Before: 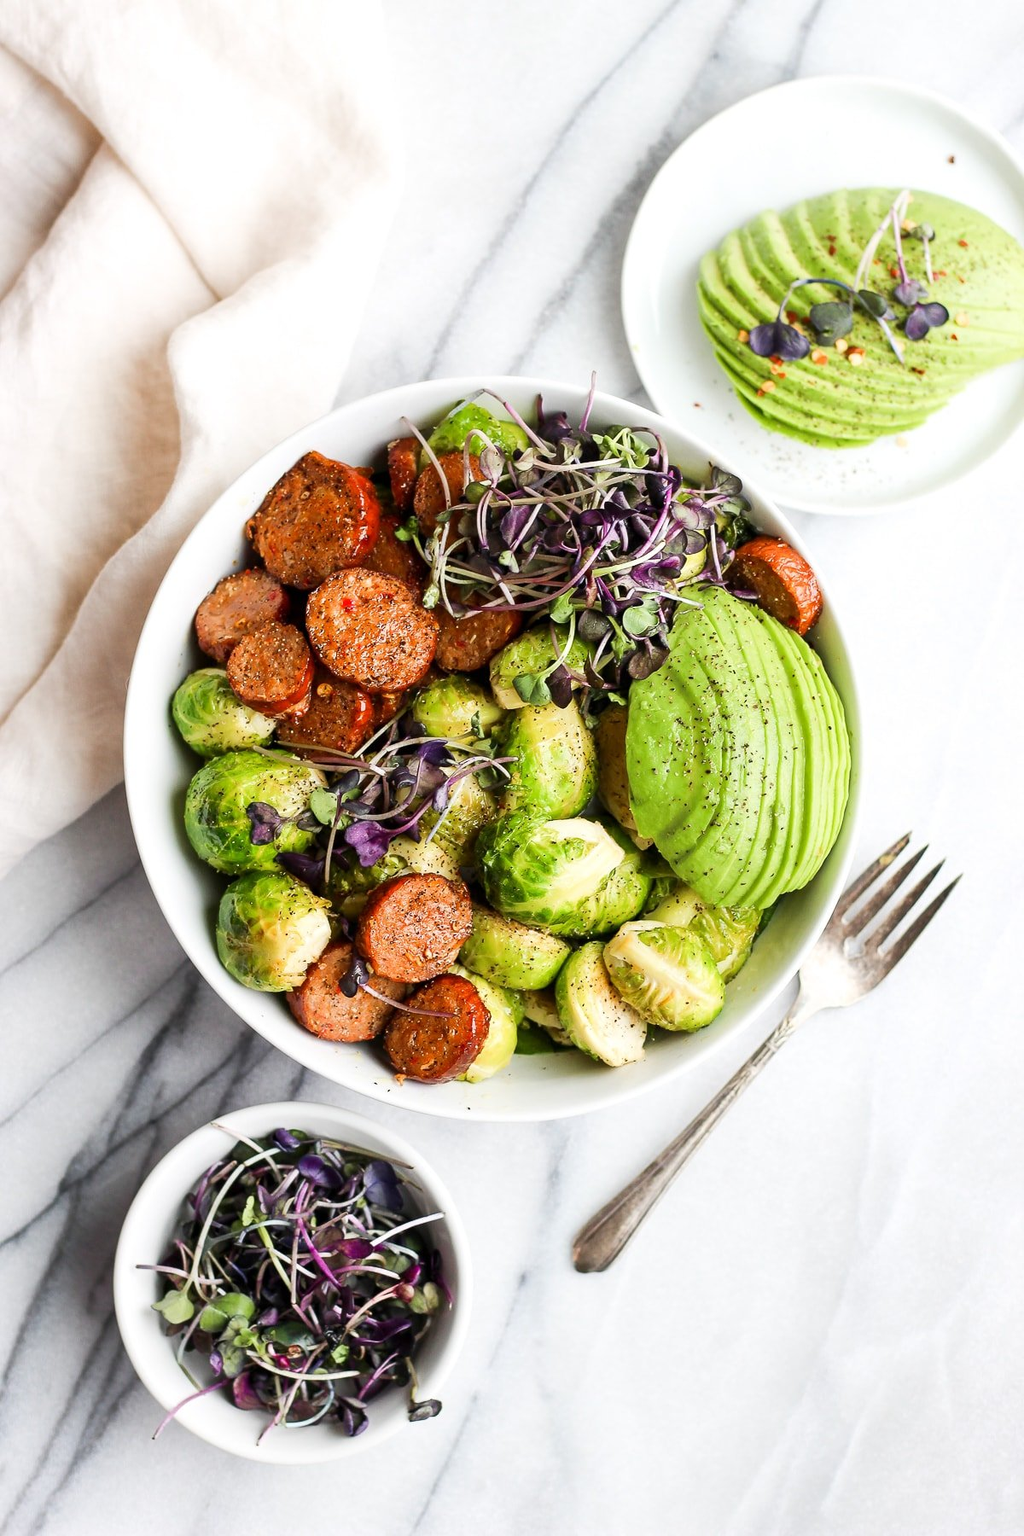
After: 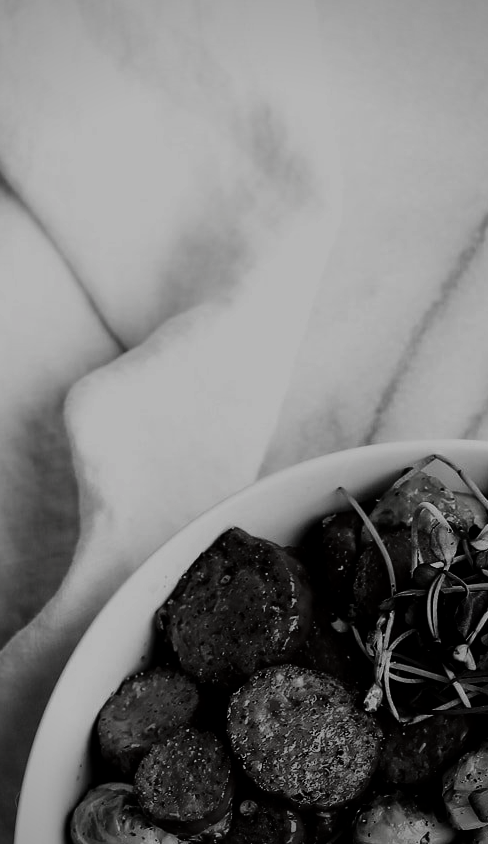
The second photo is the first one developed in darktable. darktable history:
filmic rgb: black relative exposure -7.74 EV, white relative exposure 4.43 EV, threshold 5.95 EV, hardness 3.75, latitude 49.82%, contrast 1.1, iterations of high-quality reconstruction 0, enable highlight reconstruction true
vignetting: brightness -0.413, saturation -0.302, unbound false
crop and rotate: left 11.034%, top 0.083%, right 48.253%, bottom 52.984%
contrast brightness saturation: contrast 0.02, brightness -0.989, saturation -0.982
